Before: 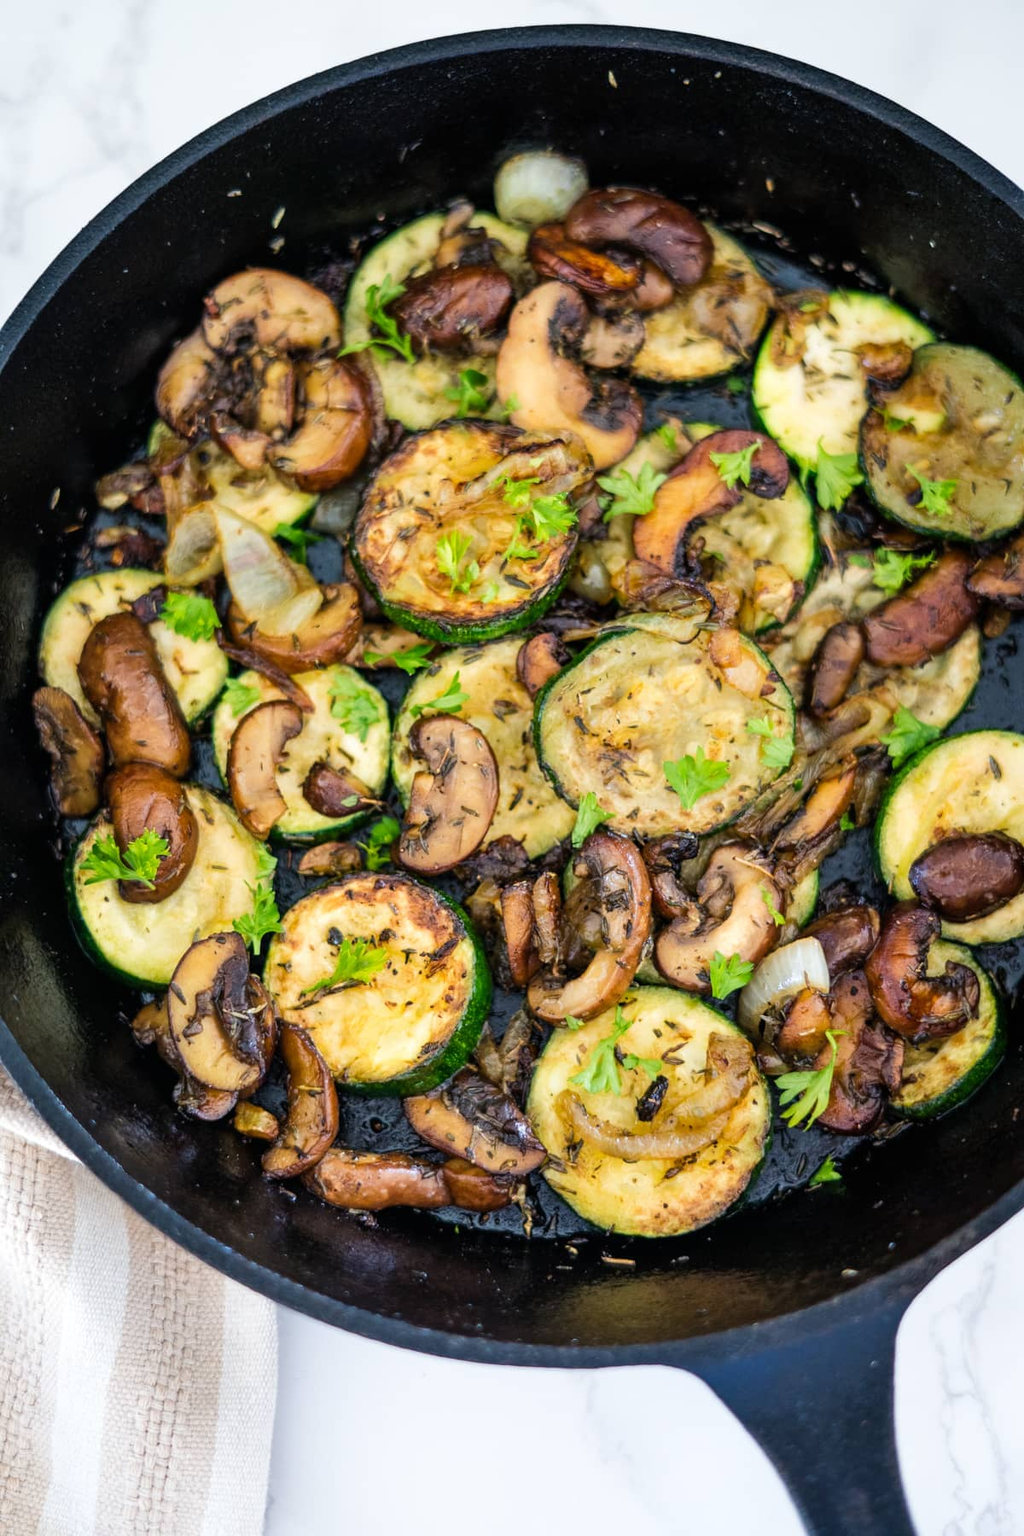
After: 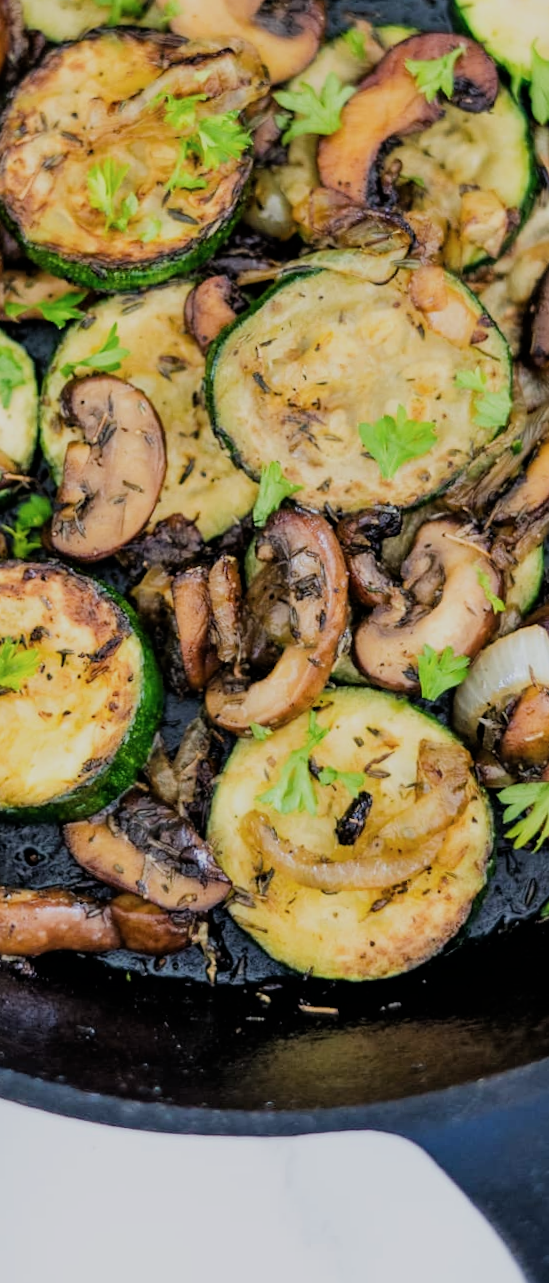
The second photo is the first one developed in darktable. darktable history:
crop: left 35.432%, top 26.233%, right 20.145%, bottom 3.432%
rotate and perspective: rotation -1.24°, automatic cropping off
filmic rgb: black relative exposure -7.65 EV, white relative exposure 4.56 EV, hardness 3.61
contrast brightness saturation: saturation -0.05
